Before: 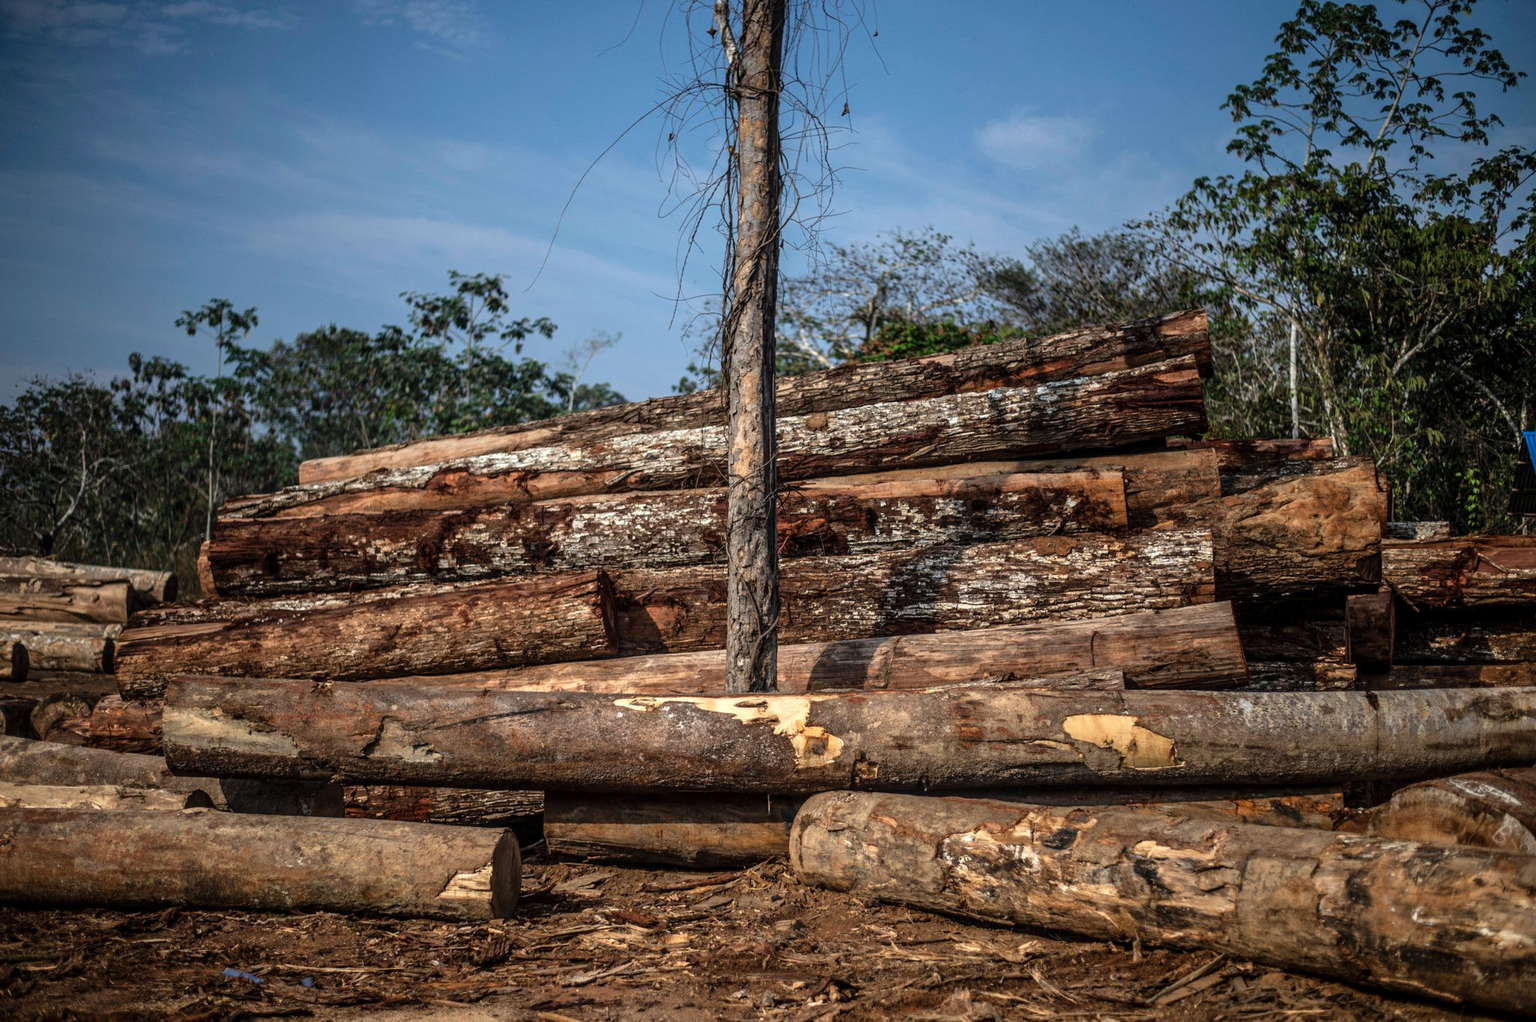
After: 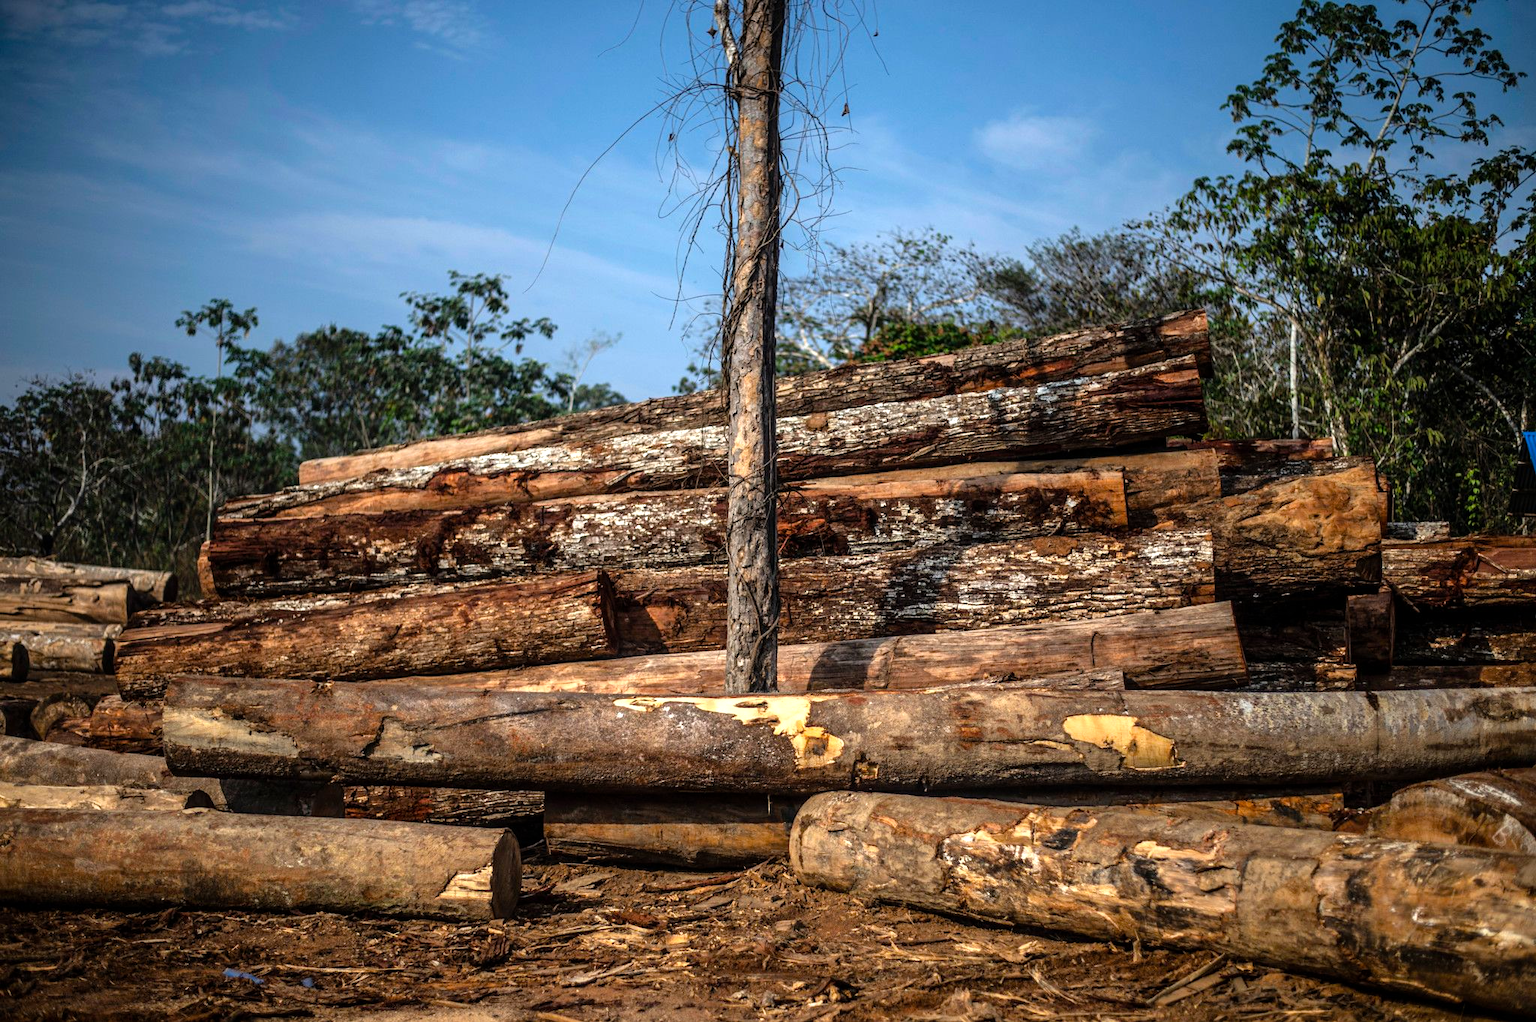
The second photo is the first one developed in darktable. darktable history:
tone equalizer: -8 EV -0.403 EV, -7 EV -0.4 EV, -6 EV -0.36 EV, -5 EV -0.209 EV, -3 EV 0.201 EV, -2 EV 0.32 EV, -1 EV 0.414 EV, +0 EV 0.438 EV
color balance rgb: linear chroma grading › shadows -3.024%, linear chroma grading › highlights -4.08%, perceptual saturation grading › global saturation 24.904%
